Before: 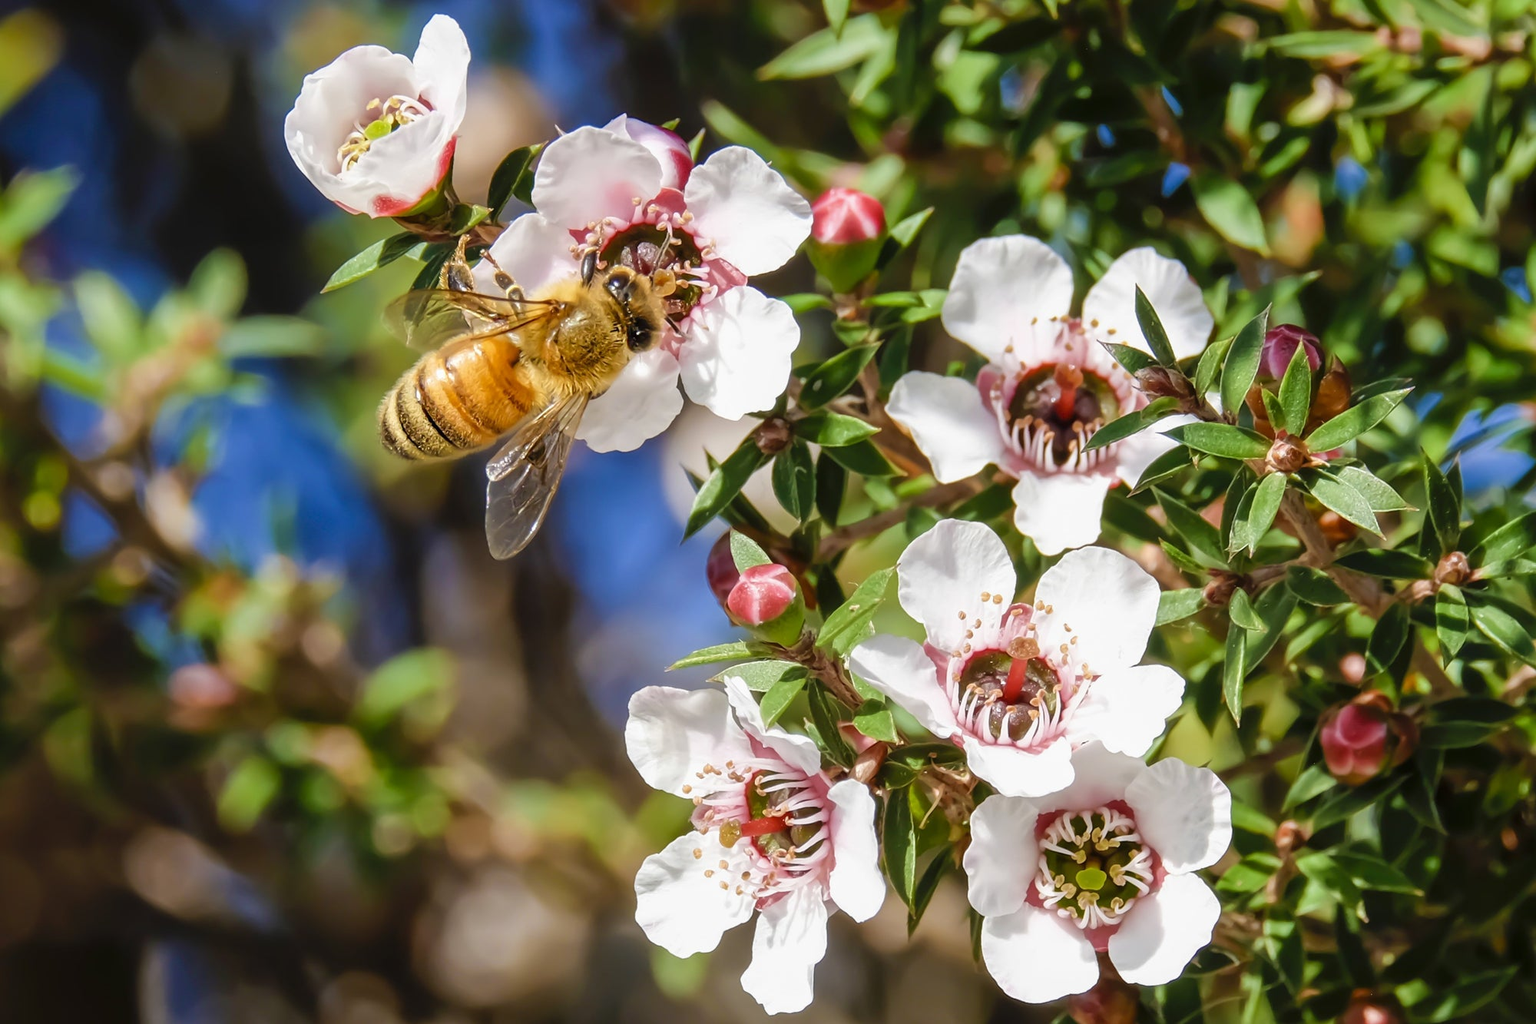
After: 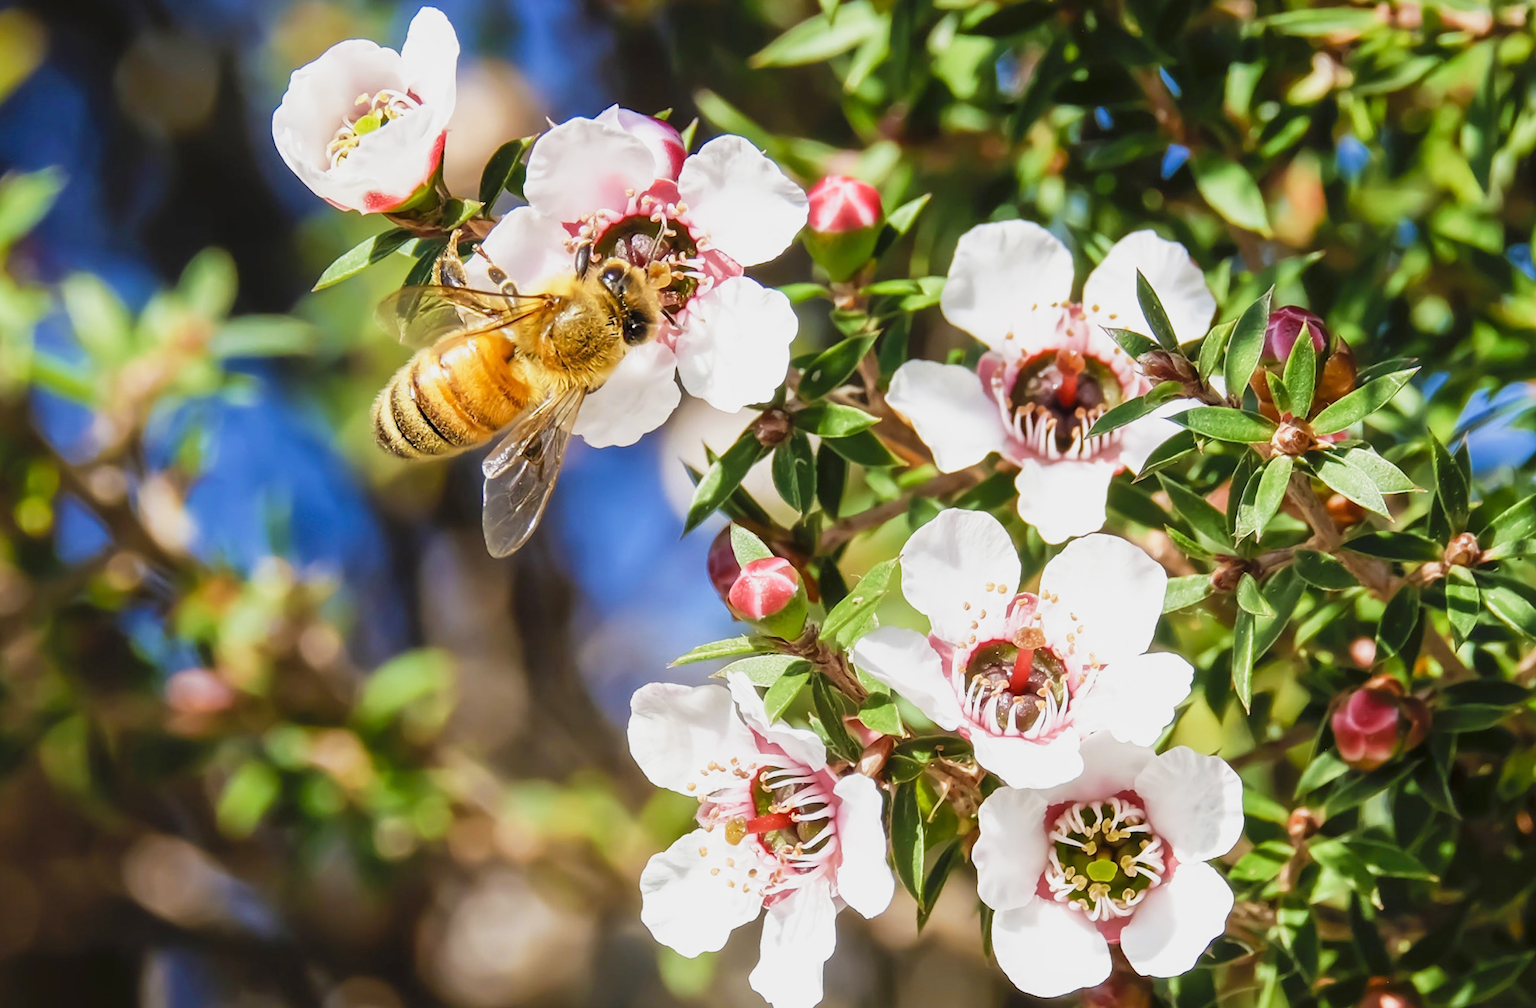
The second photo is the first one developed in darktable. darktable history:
rotate and perspective: rotation -1°, crop left 0.011, crop right 0.989, crop top 0.025, crop bottom 0.975
base curve: curves: ch0 [(0, 0) (0.088, 0.125) (0.176, 0.251) (0.354, 0.501) (0.613, 0.749) (1, 0.877)], preserve colors none
